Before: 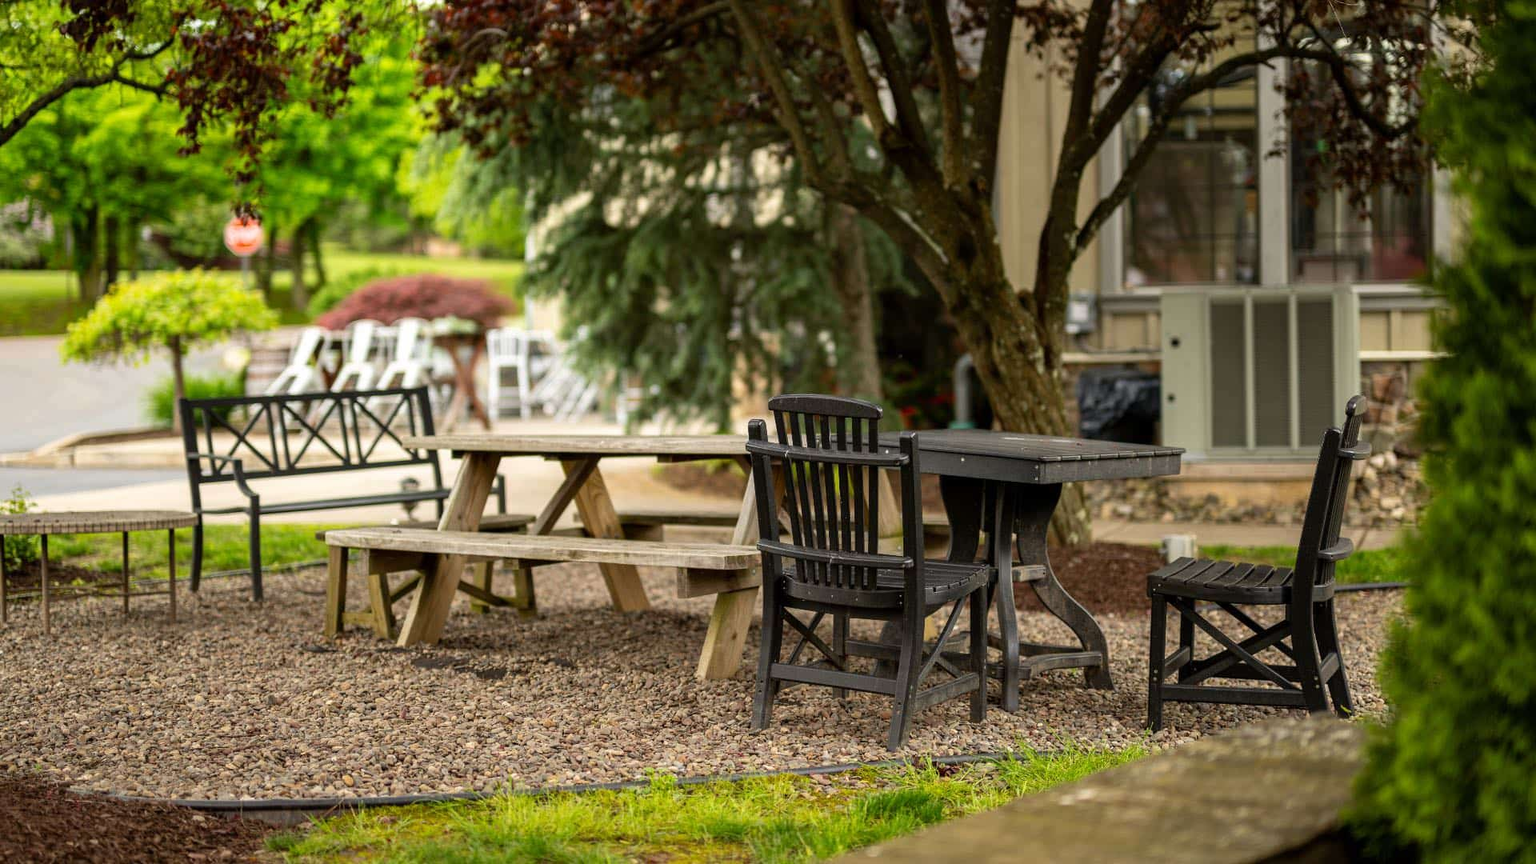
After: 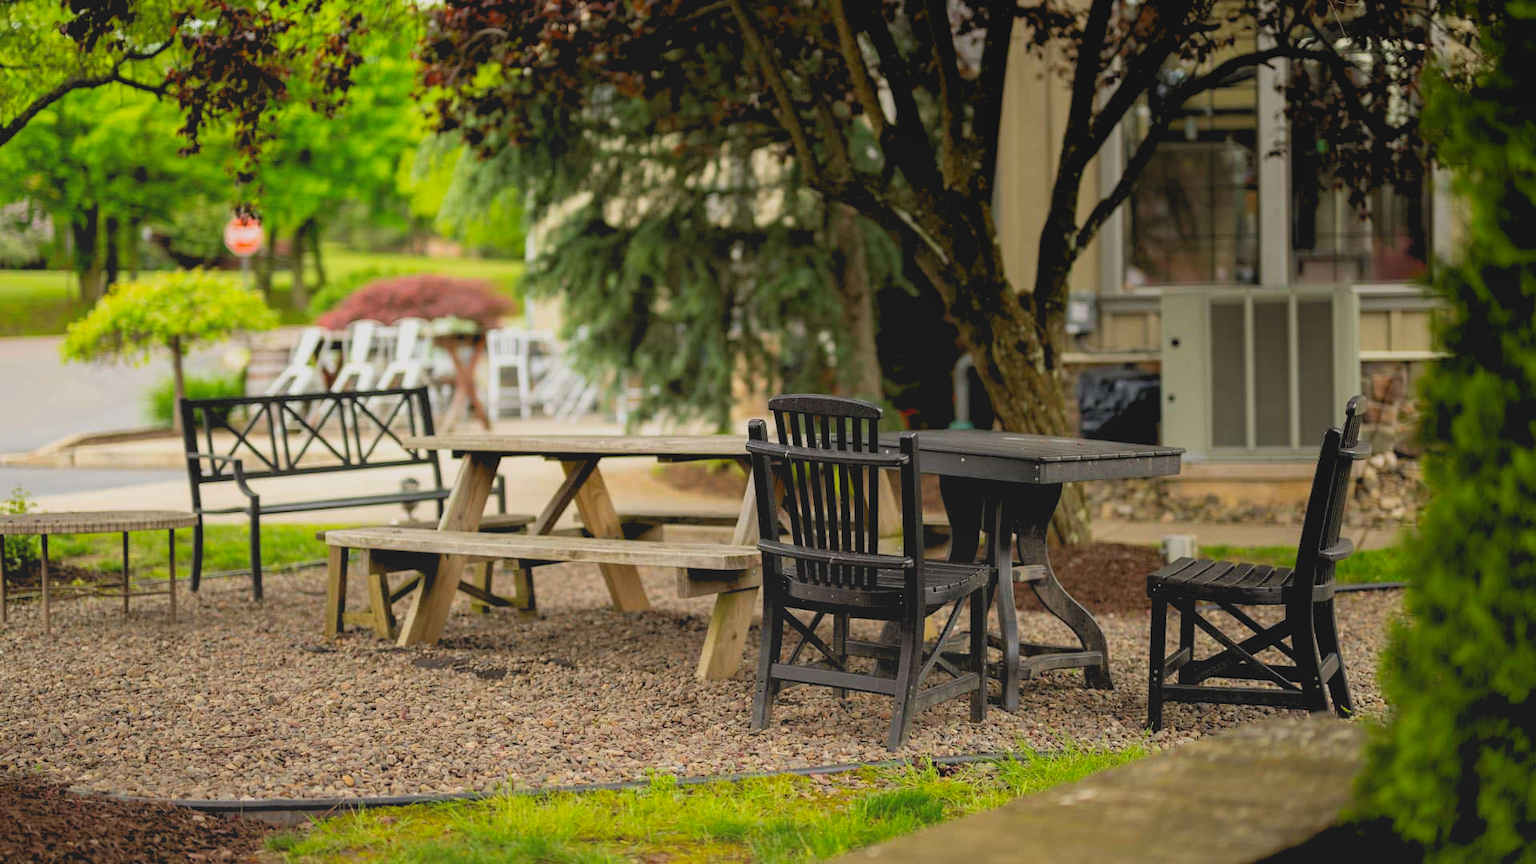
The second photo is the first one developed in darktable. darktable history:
local contrast: detail 69%
rgb levels: levels [[0.013, 0.434, 0.89], [0, 0.5, 1], [0, 0.5, 1]]
